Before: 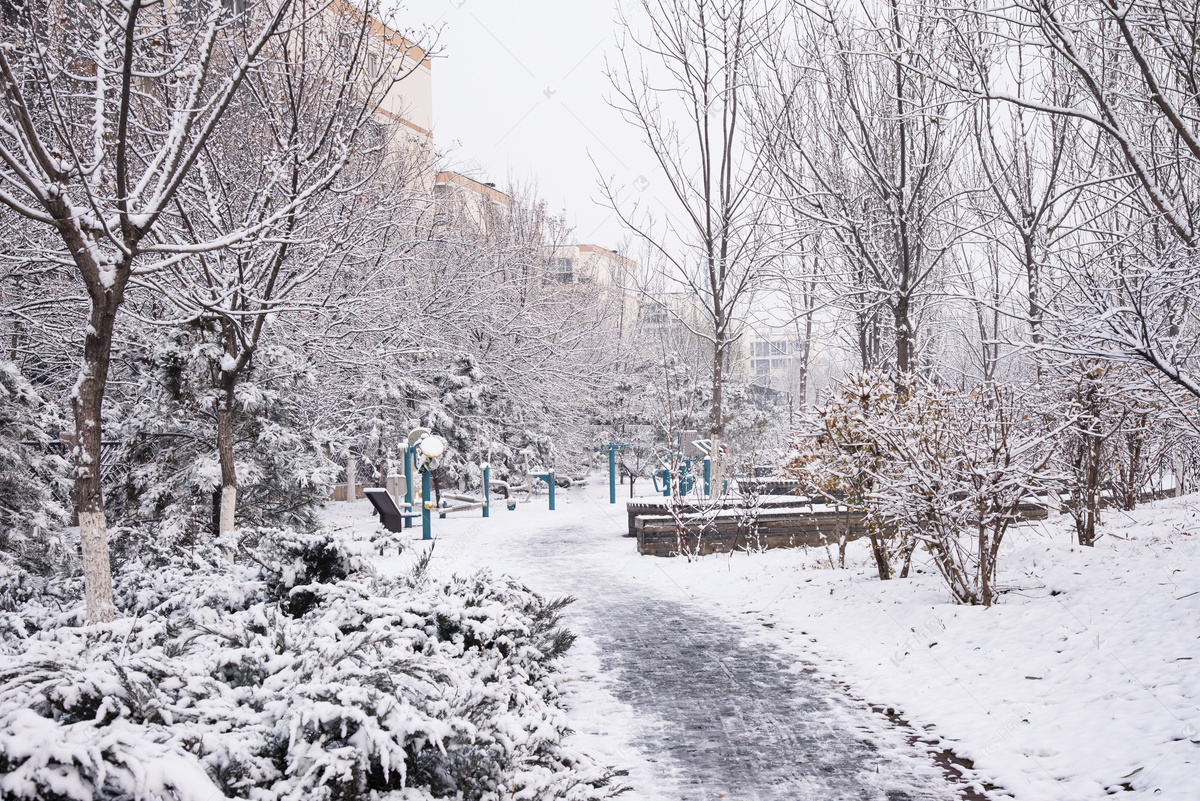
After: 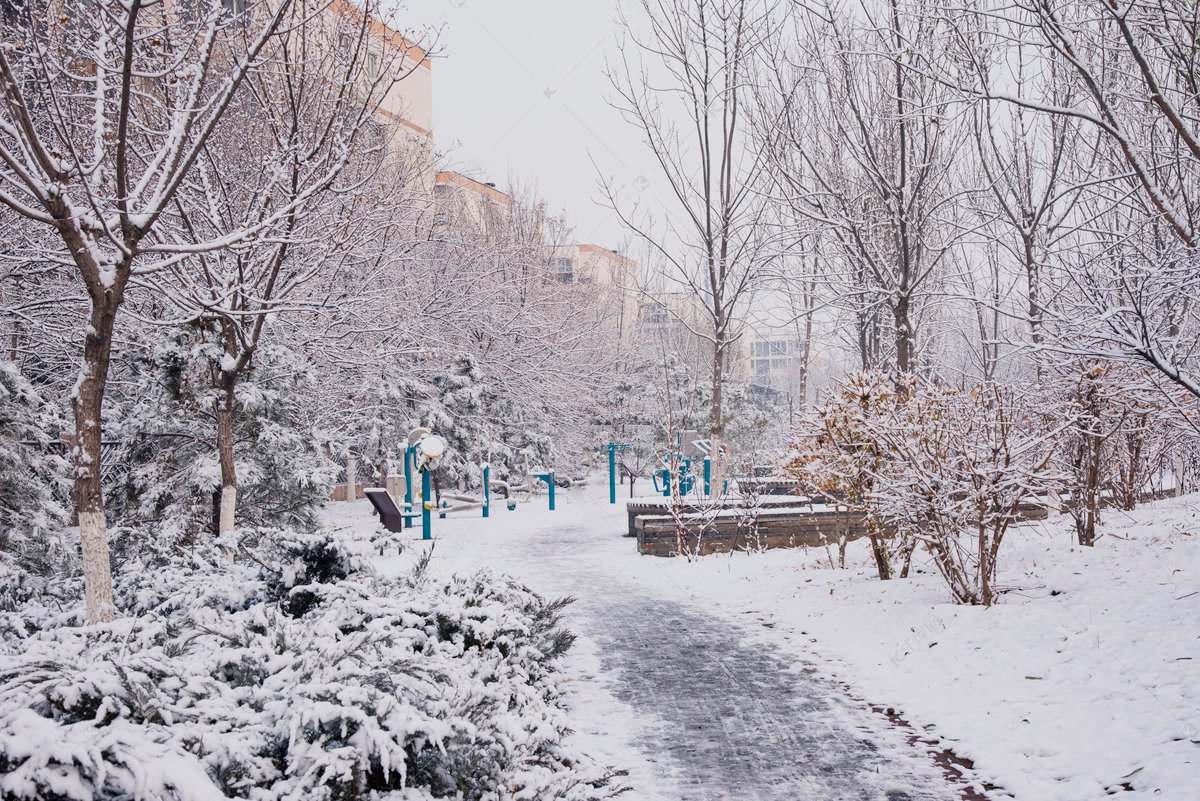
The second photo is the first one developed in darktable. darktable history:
color balance rgb: shadows lift › luminance -5.137%, shadows lift › chroma 1.147%, shadows lift › hue 218.42°, perceptual saturation grading › global saturation 10%, perceptual brilliance grading › global brilliance 2.223%, perceptual brilliance grading › highlights -3.704%, global vibrance -7.594%, contrast -12.652%, saturation formula JzAzBz (2021)
